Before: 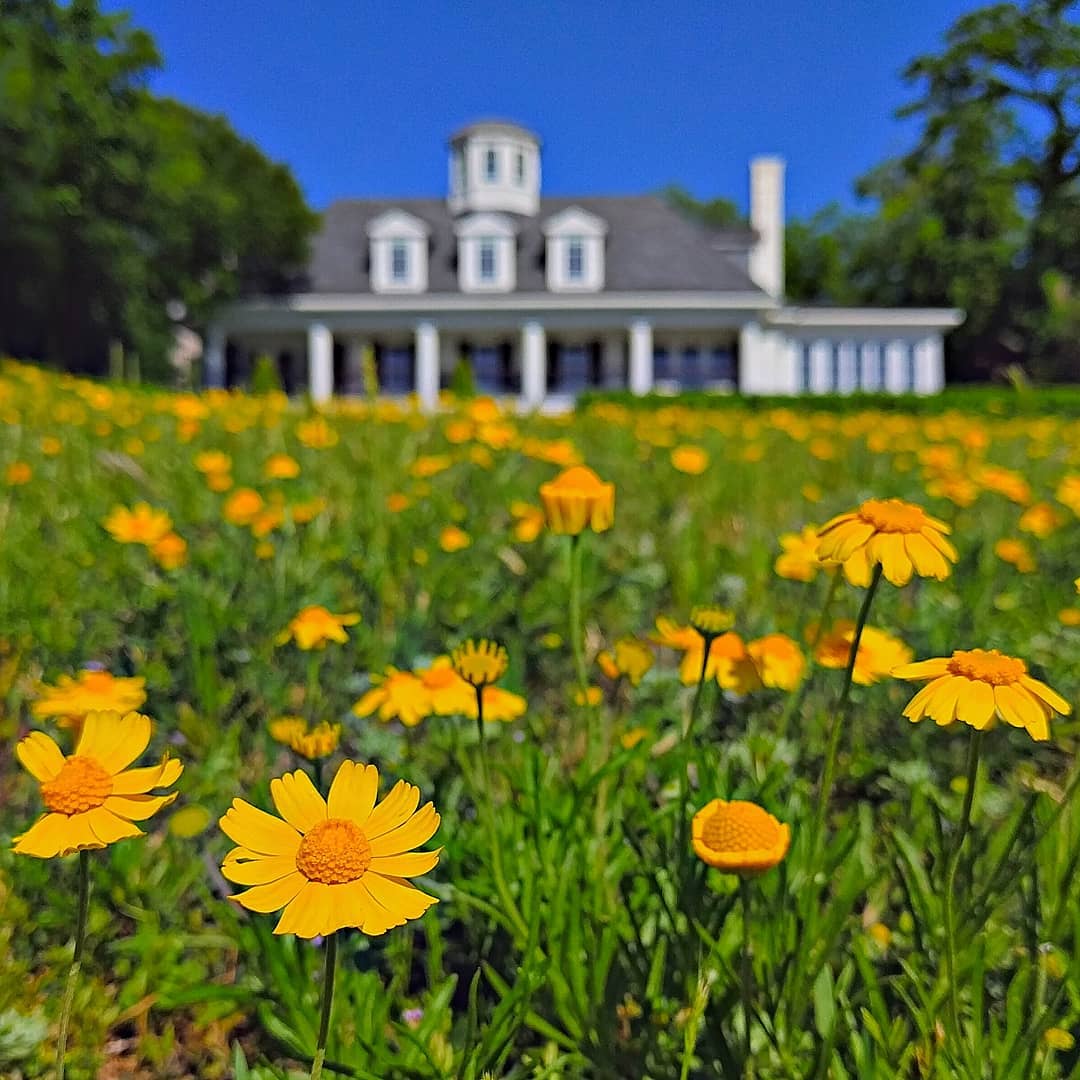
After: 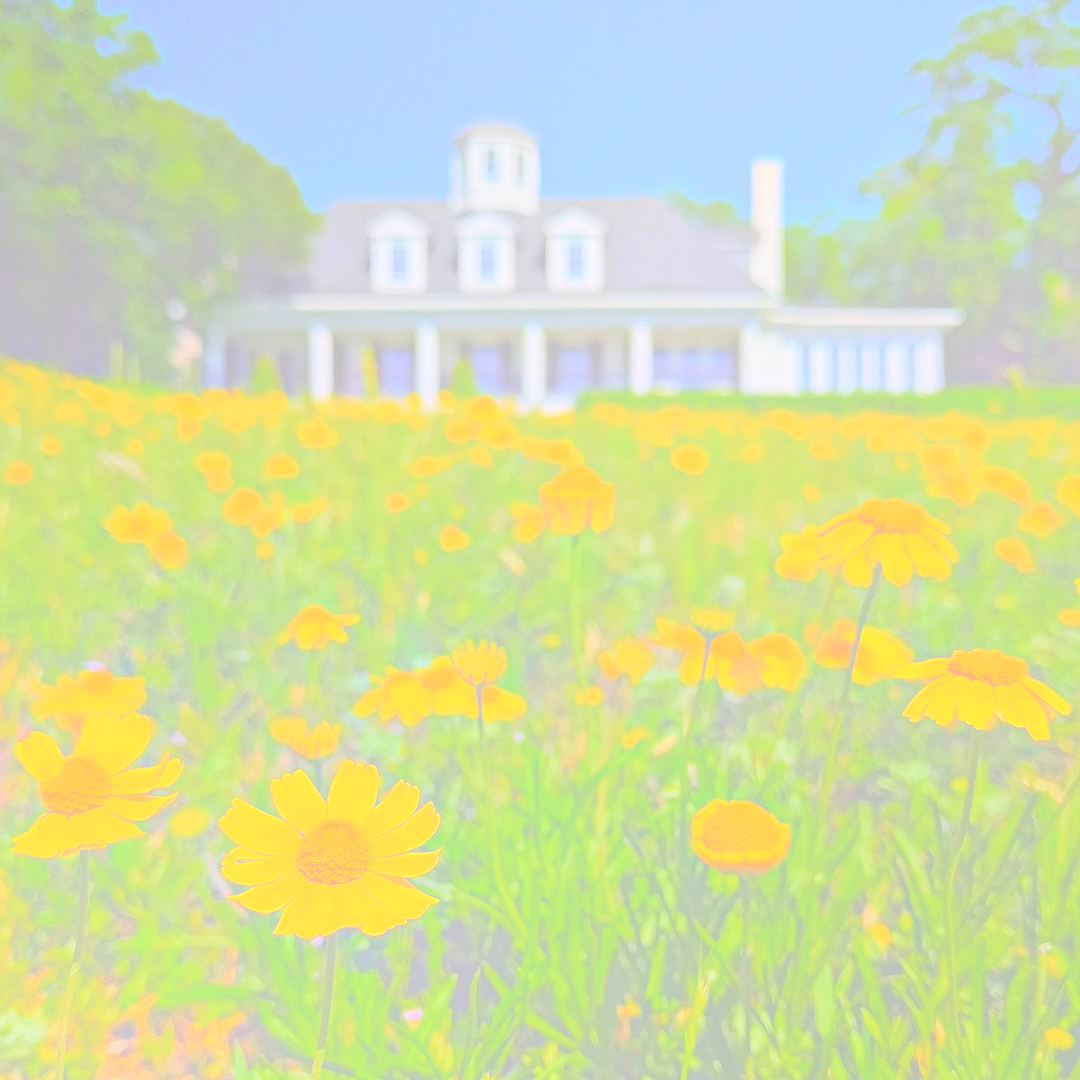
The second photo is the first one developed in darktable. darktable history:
tone equalizer: on, module defaults
bloom: size 85%, threshold 5%, strength 85%
local contrast: detail 110%
